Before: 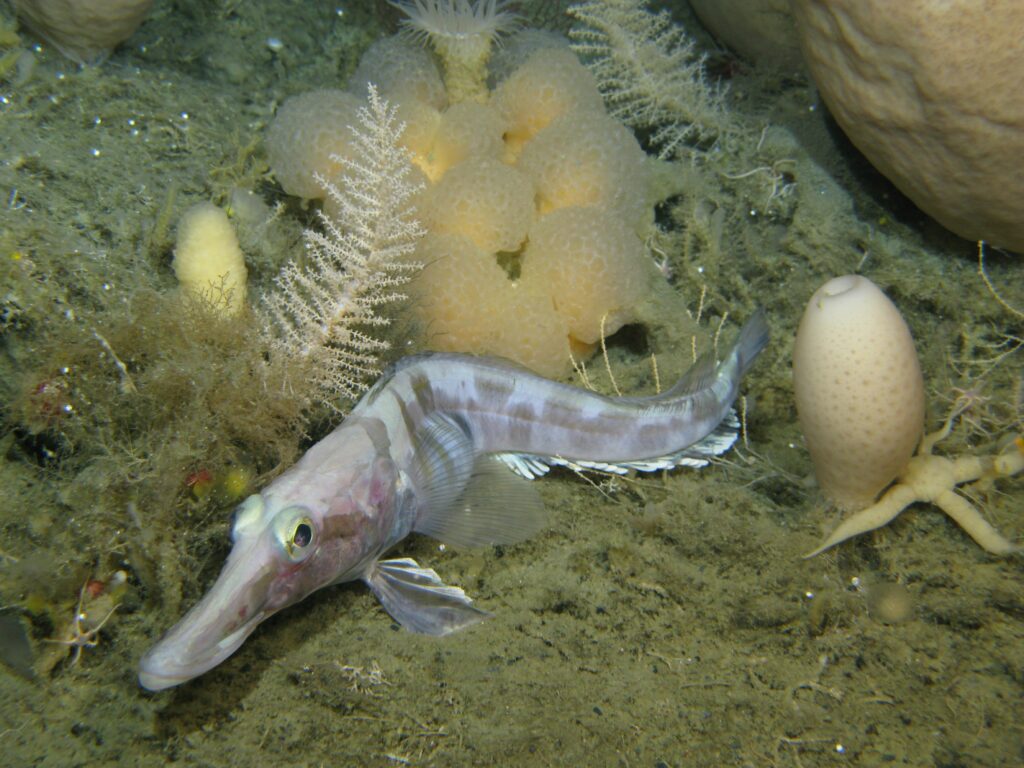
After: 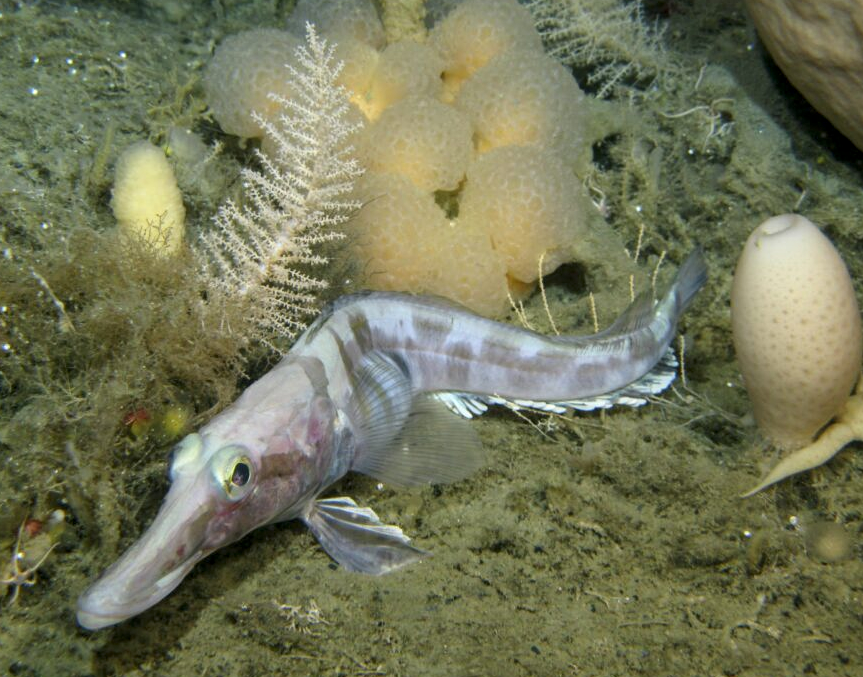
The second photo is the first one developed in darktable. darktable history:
crop: left 6.107%, top 8.041%, right 9.551%, bottom 3.73%
local contrast: on, module defaults
contrast brightness saturation: contrast 0.103, brightness 0.025, saturation 0.017
